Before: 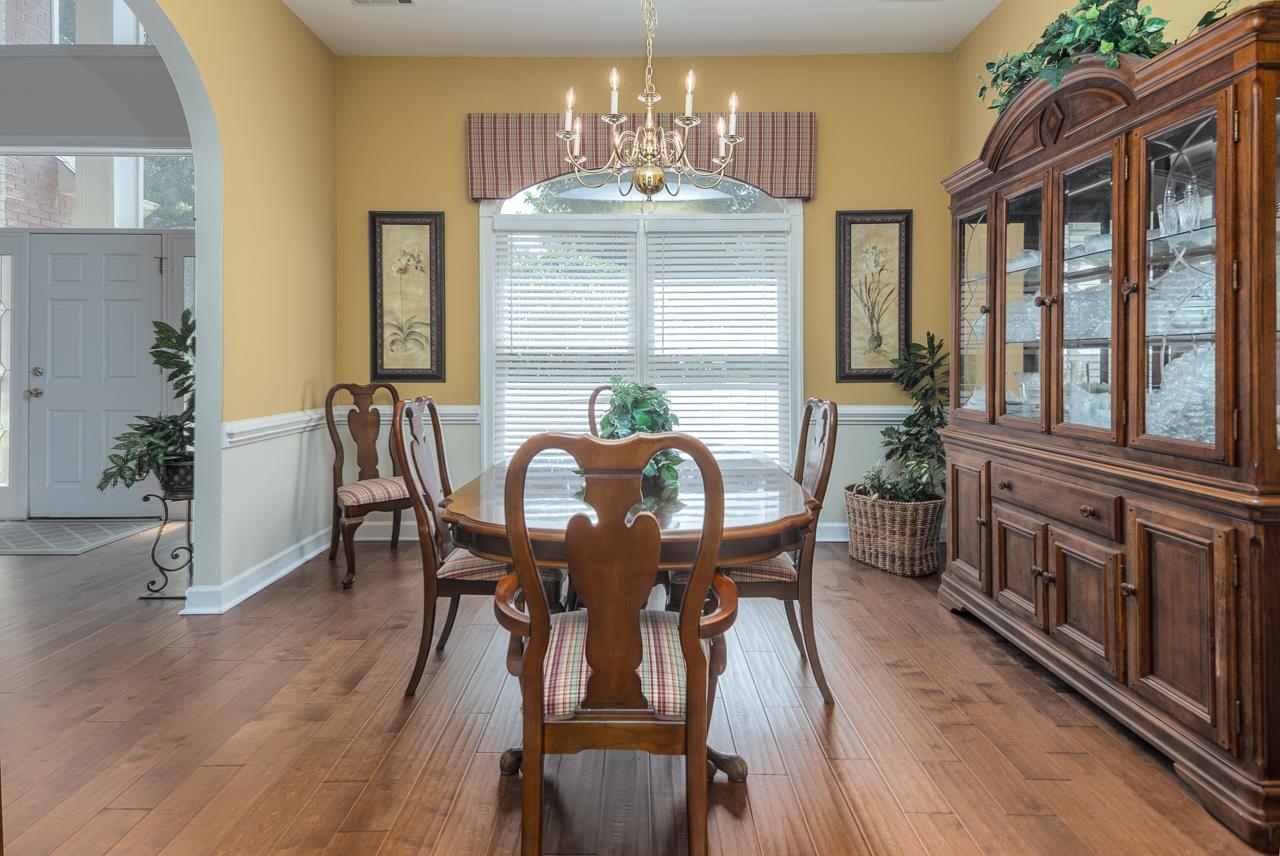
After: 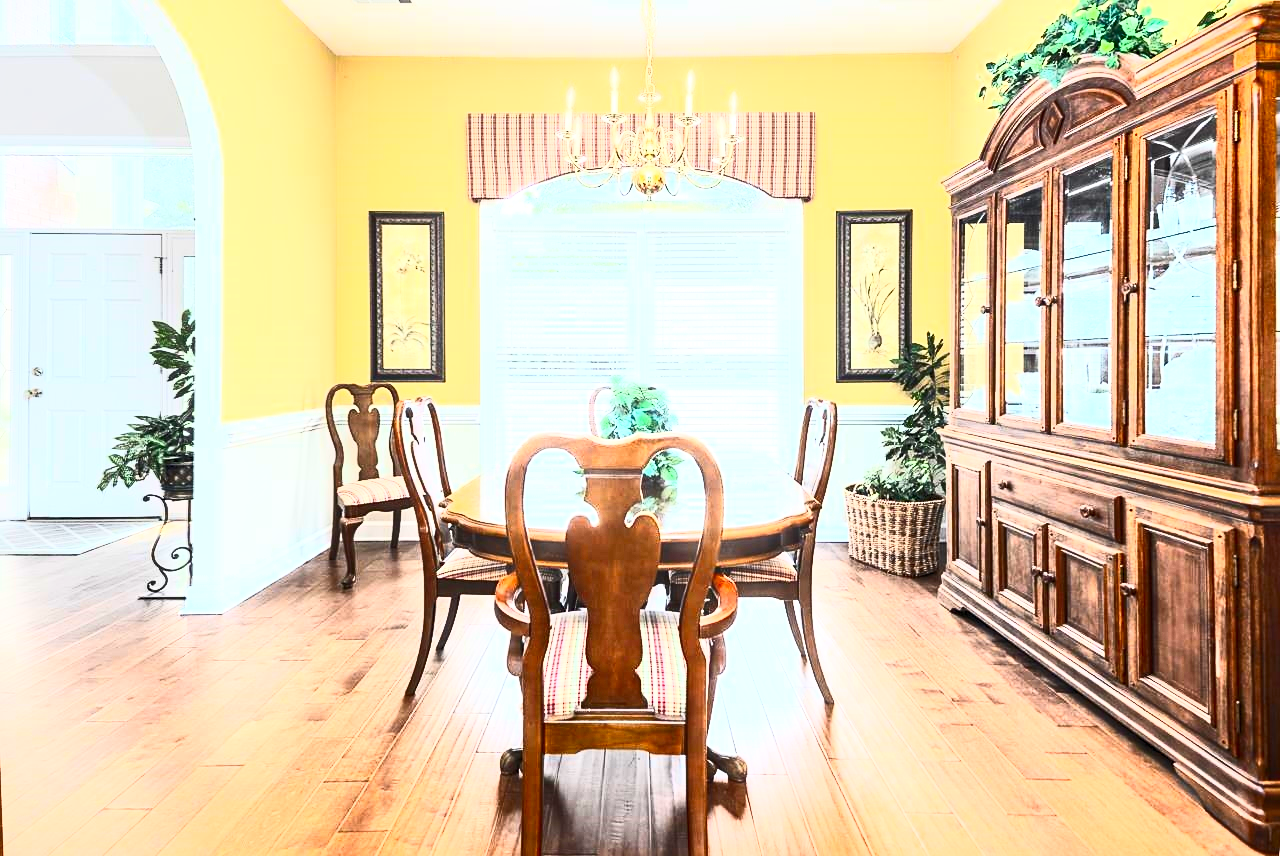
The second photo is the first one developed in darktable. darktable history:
sharpen: amount 0.2
local contrast: mode bilateral grid, contrast 21, coarseness 50, detail 139%, midtone range 0.2
base curve: curves: ch0 [(0, 0) (0.158, 0.273) (0.879, 0.895) (1, 1)]
contrast brightness saturation: contrast 0.847, brightness 0.608, saturation 0.594
